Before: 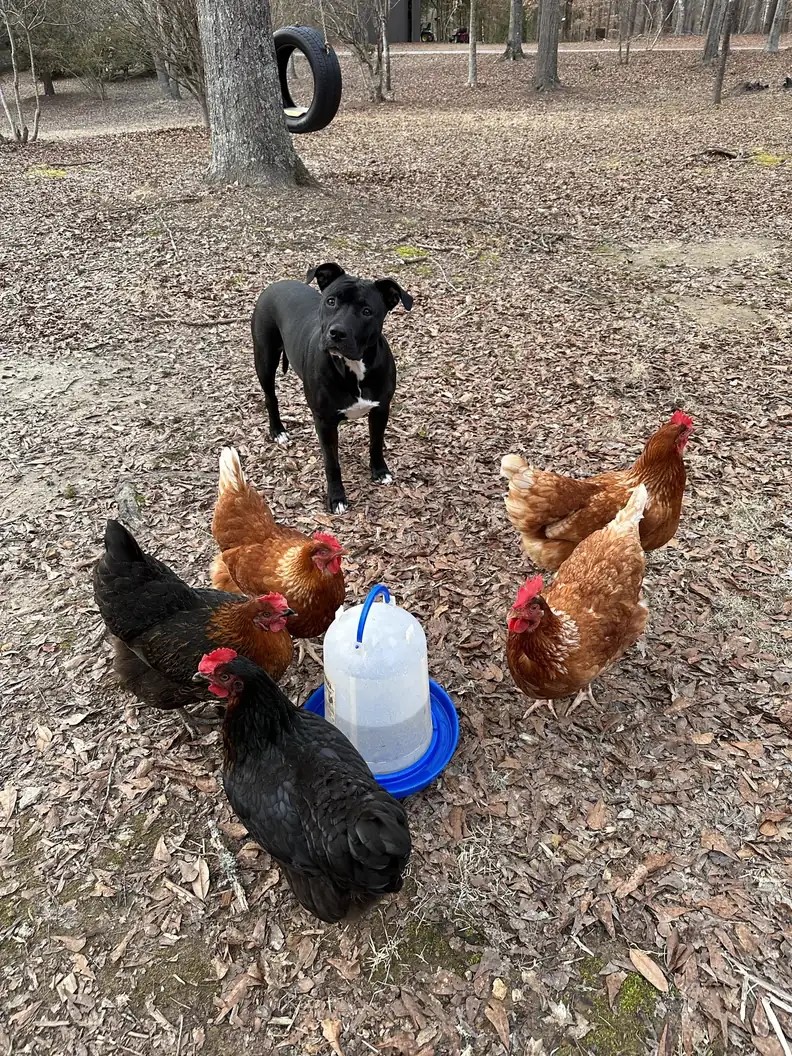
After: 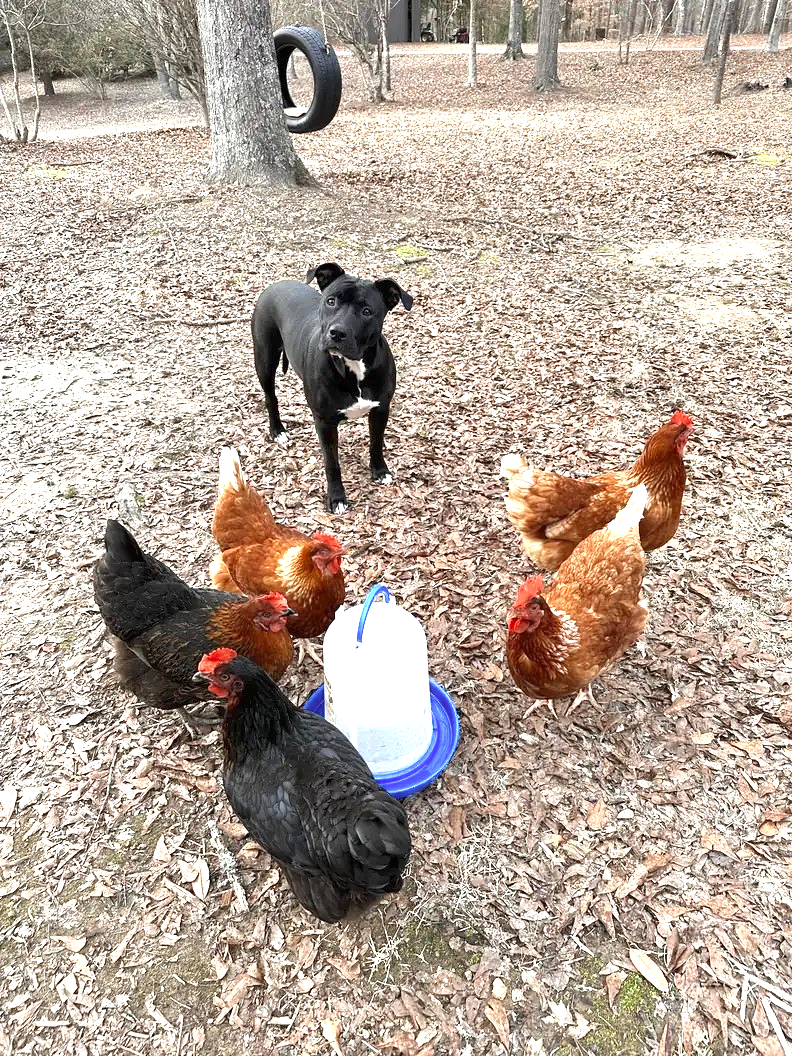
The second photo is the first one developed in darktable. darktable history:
local contrast: mode bilateral grid, contrast 10, coarseness 25, detail 115%, midtone range 0.2
exposure: black level correction 0, exposure 1.3 EV, compensate exposure bias true, compensate highlight preservation false
color zones: curves: ch0 [(0, 0.5) (0.125, 0.4) (0.25, 0.5) (0.375, 0.4) (0.5, 0.4) (0.625, 0.6) (0.75, 0.6) (0.875, 0.5)]; ch1 [(0, 0.4) (0.125, 0.5) (0.25, 0.4) (0.375, 0.4) (0.5, 0.4) (0.625, 0.4) (0.75, 0.5) (0.875, 0.4)]; ch2 [(0, 0.6) (0.125, 0.5) (0.25, 0.5) (0.375, 0.6) (0.5, 0.6) (0.625, 0.5) (0.75, 0.5) (0.875, 0.5)]
